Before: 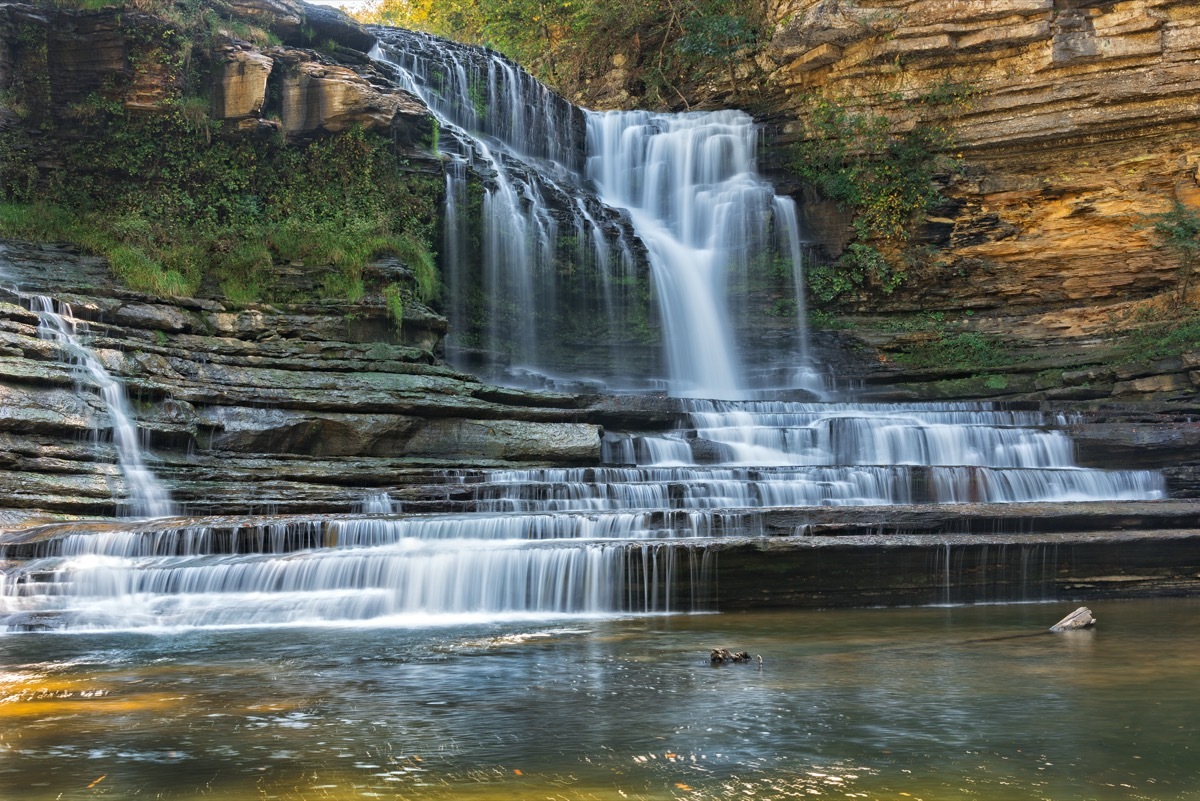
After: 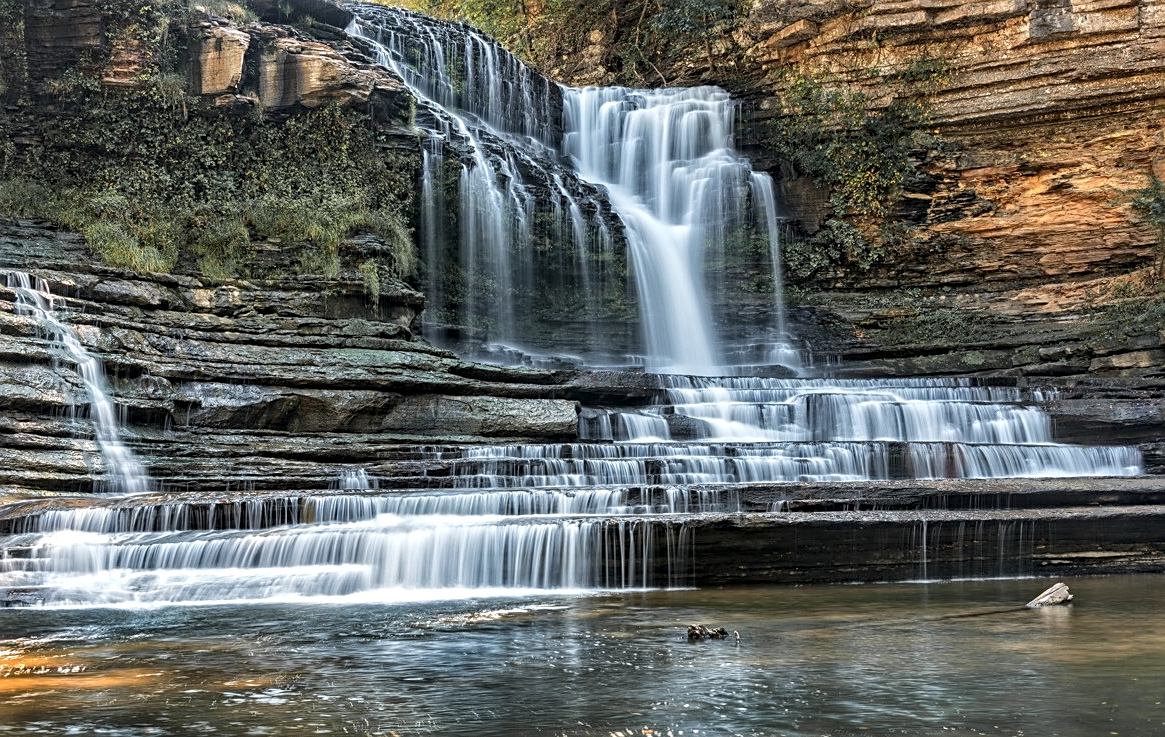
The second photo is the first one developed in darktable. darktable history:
shadows and highlights: soften with gaussian
crop: left 1.927%, top 3.05%, right 0.963%, bottom 4.909%
exposure: exposure -0.062 EV, compensate highlight preservation false
local contrast: detail 150%
color zones: curves: ch1 [(0.29, 0.492) (0.373, 0.185) (0.509, 0.481)]; ch2 [(0.25, 0.462) (0.749, 0.457)]
contrast brightness saturation: saturation -0.067
sharpen: on, module defaults
